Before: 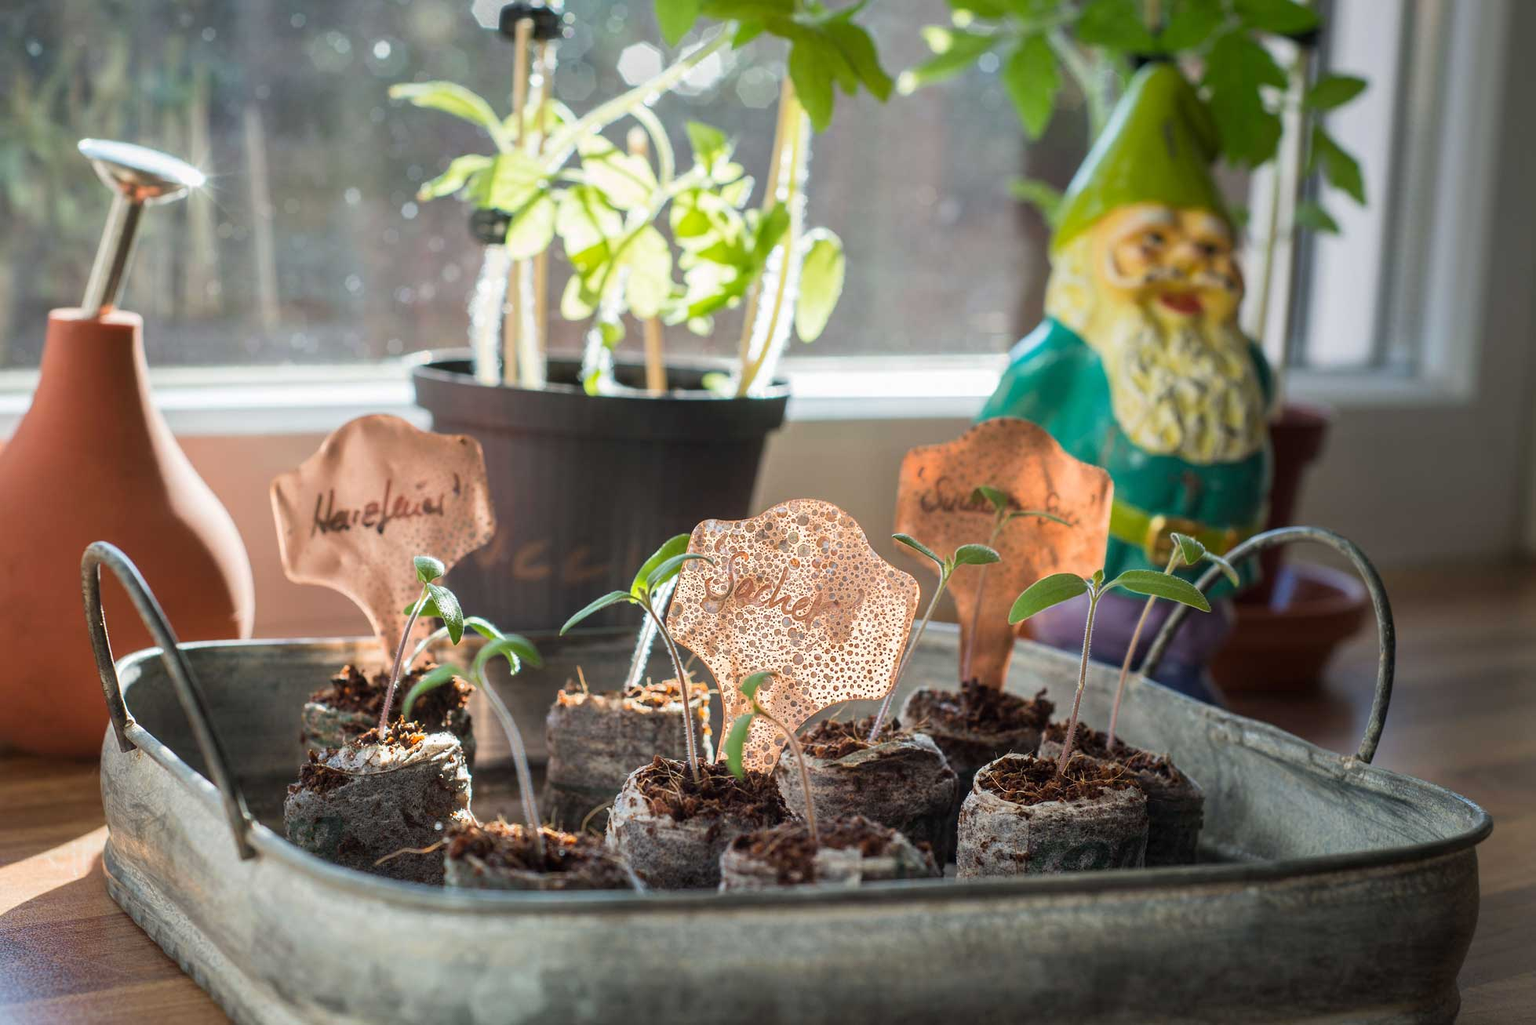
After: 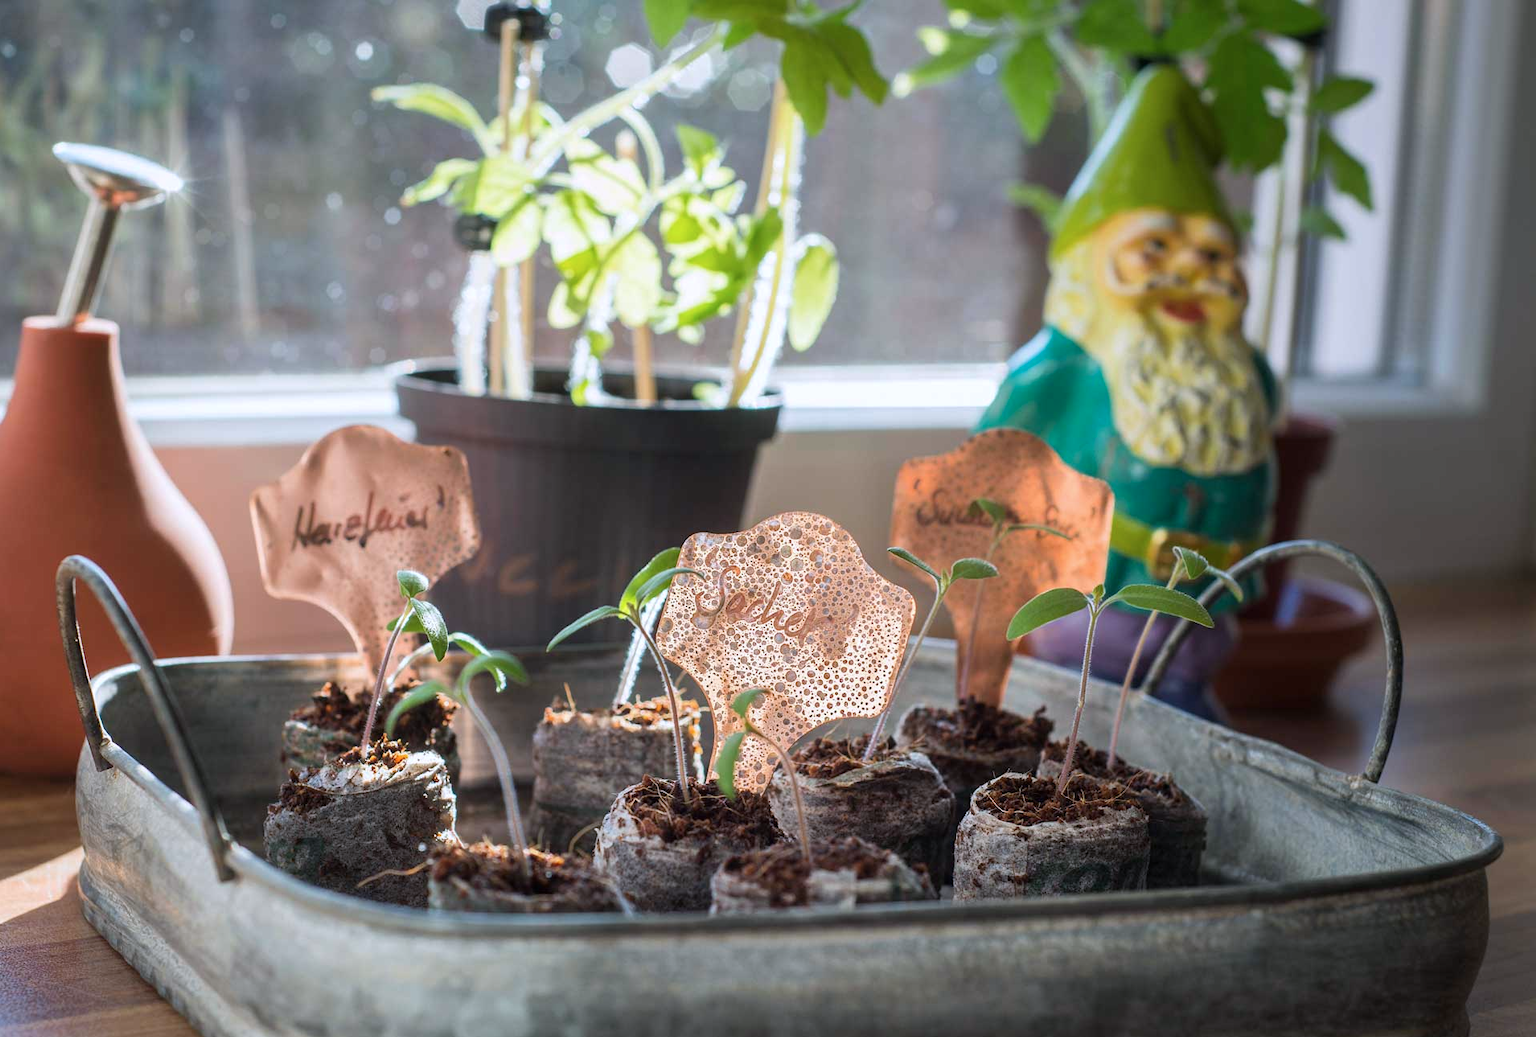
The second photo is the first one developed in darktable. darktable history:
crop and rotate: left 1.774%, right 0.633%, bottom 1.28%
color calibration: illuminant as shot in camera, x 0.358, y 0.373, temperature 4628.91 K
